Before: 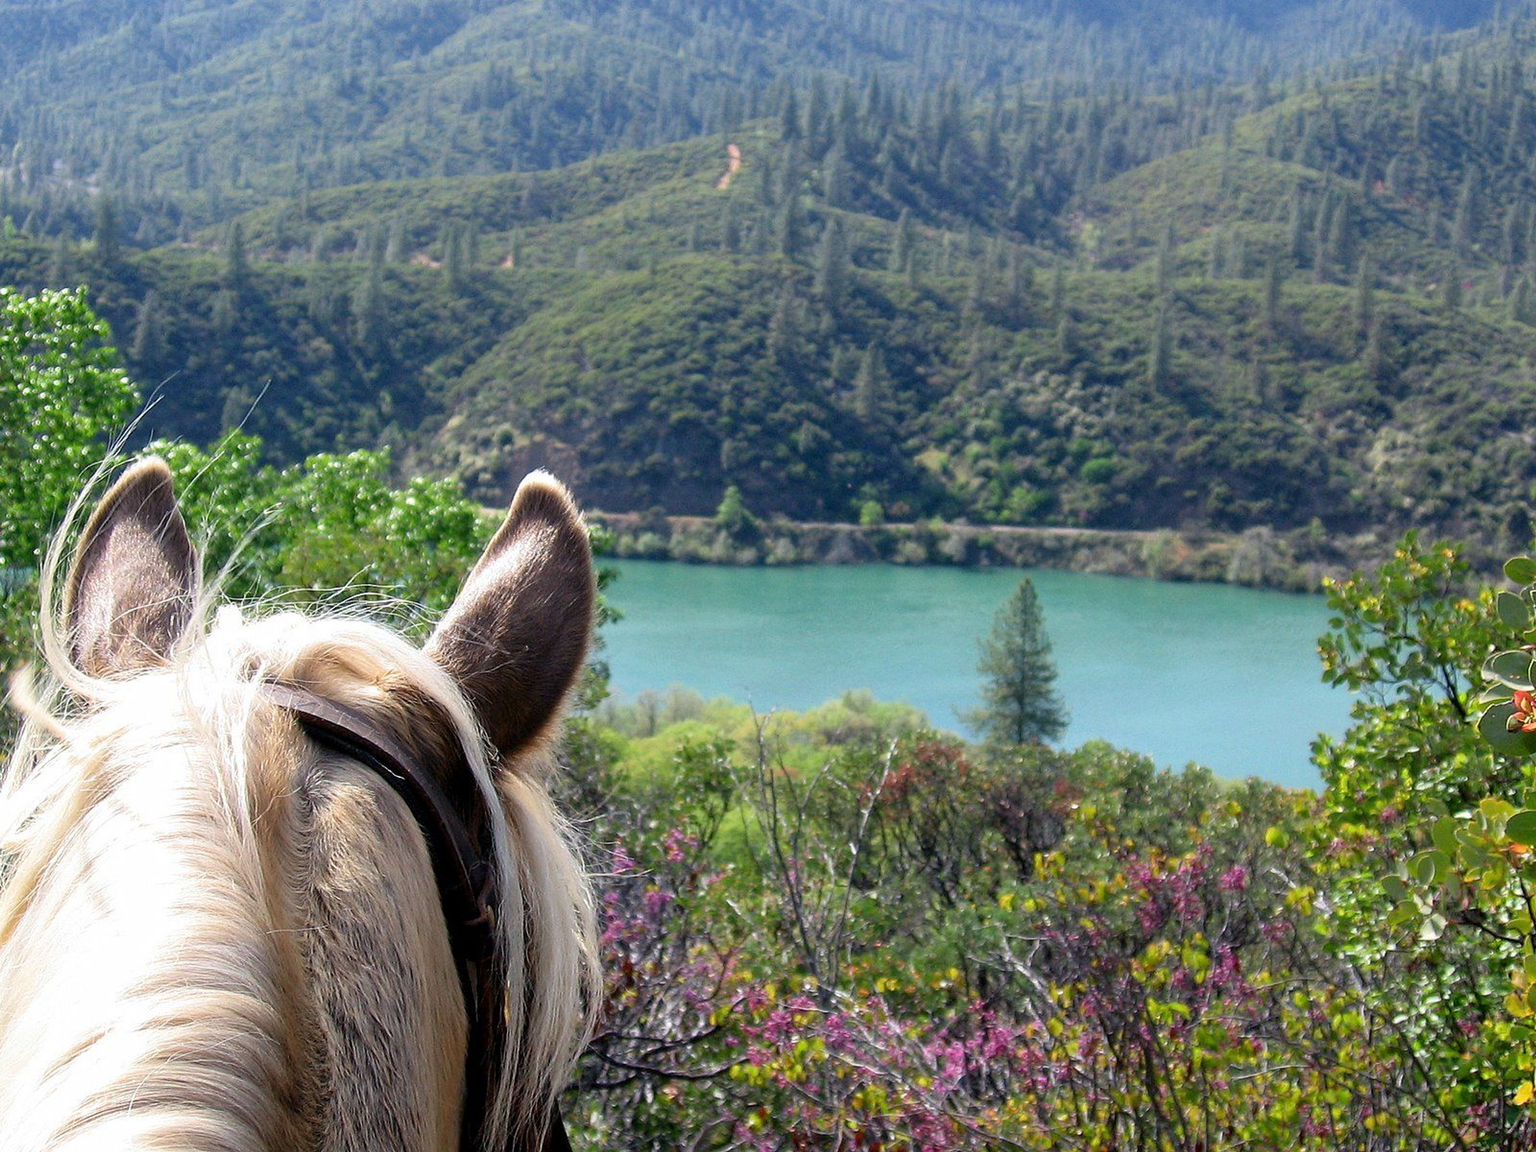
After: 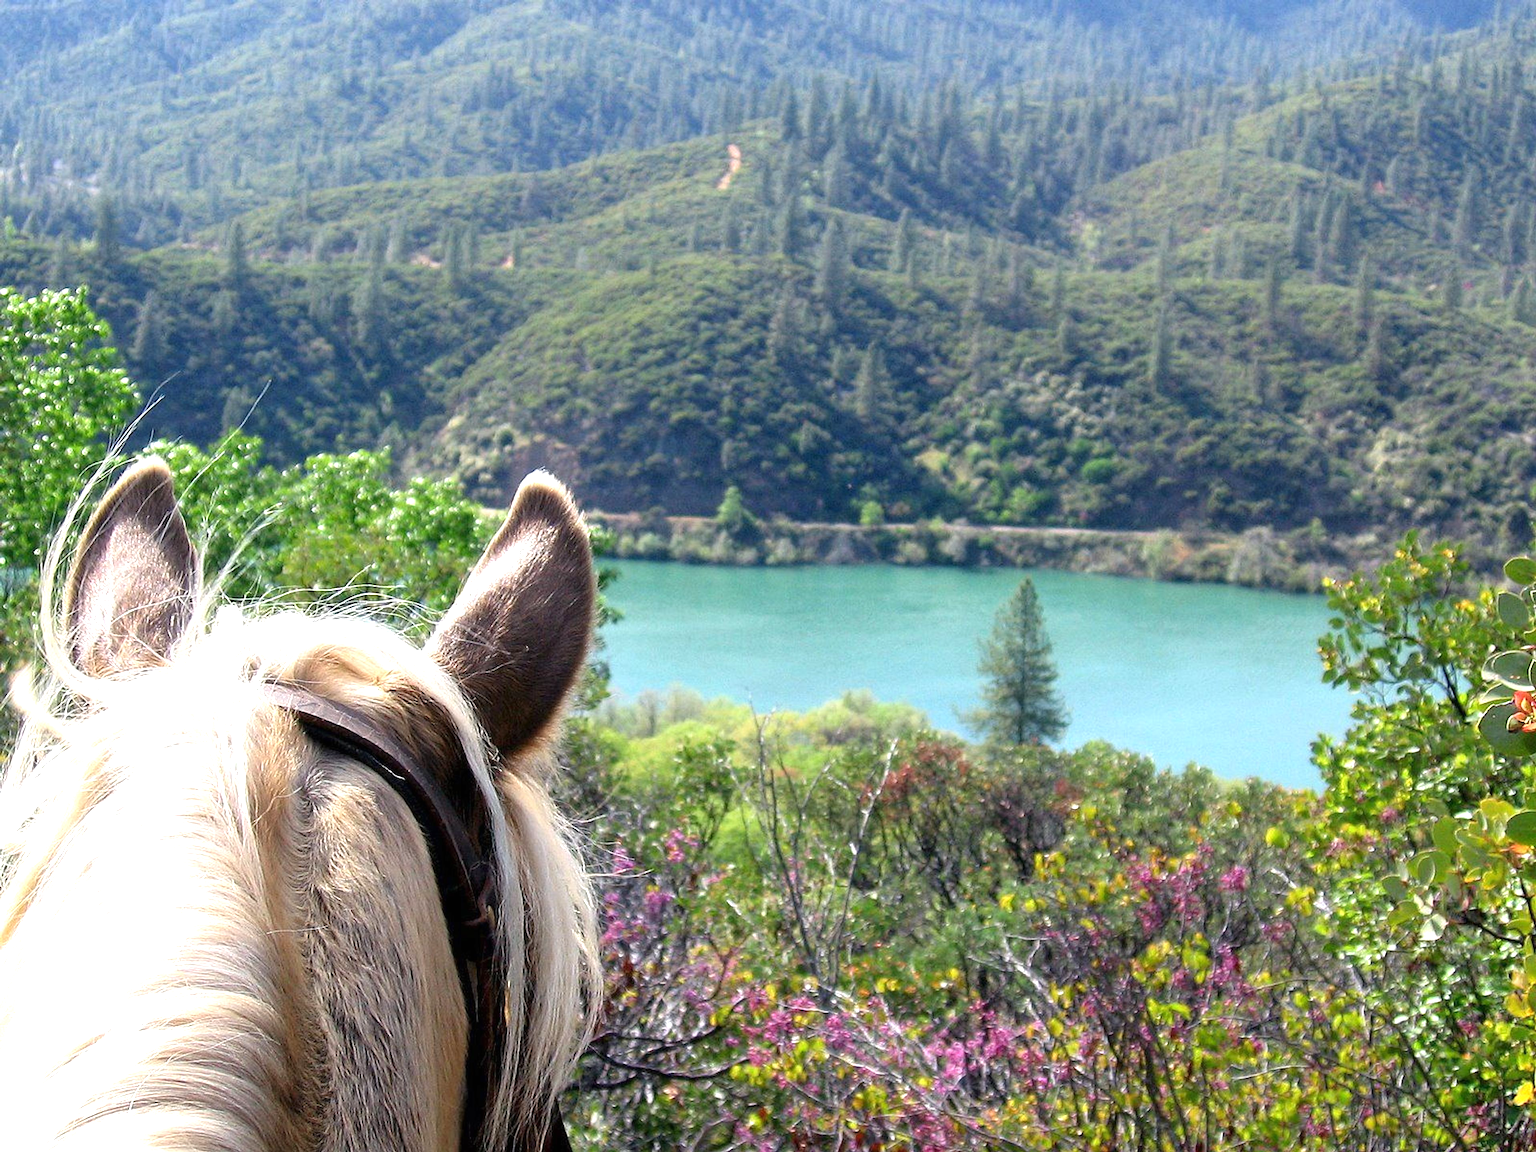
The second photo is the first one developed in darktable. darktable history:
exposure: black level correction 0, exposure 0.598 EV, compensate exposure bias true, compensate highlight preservation false
